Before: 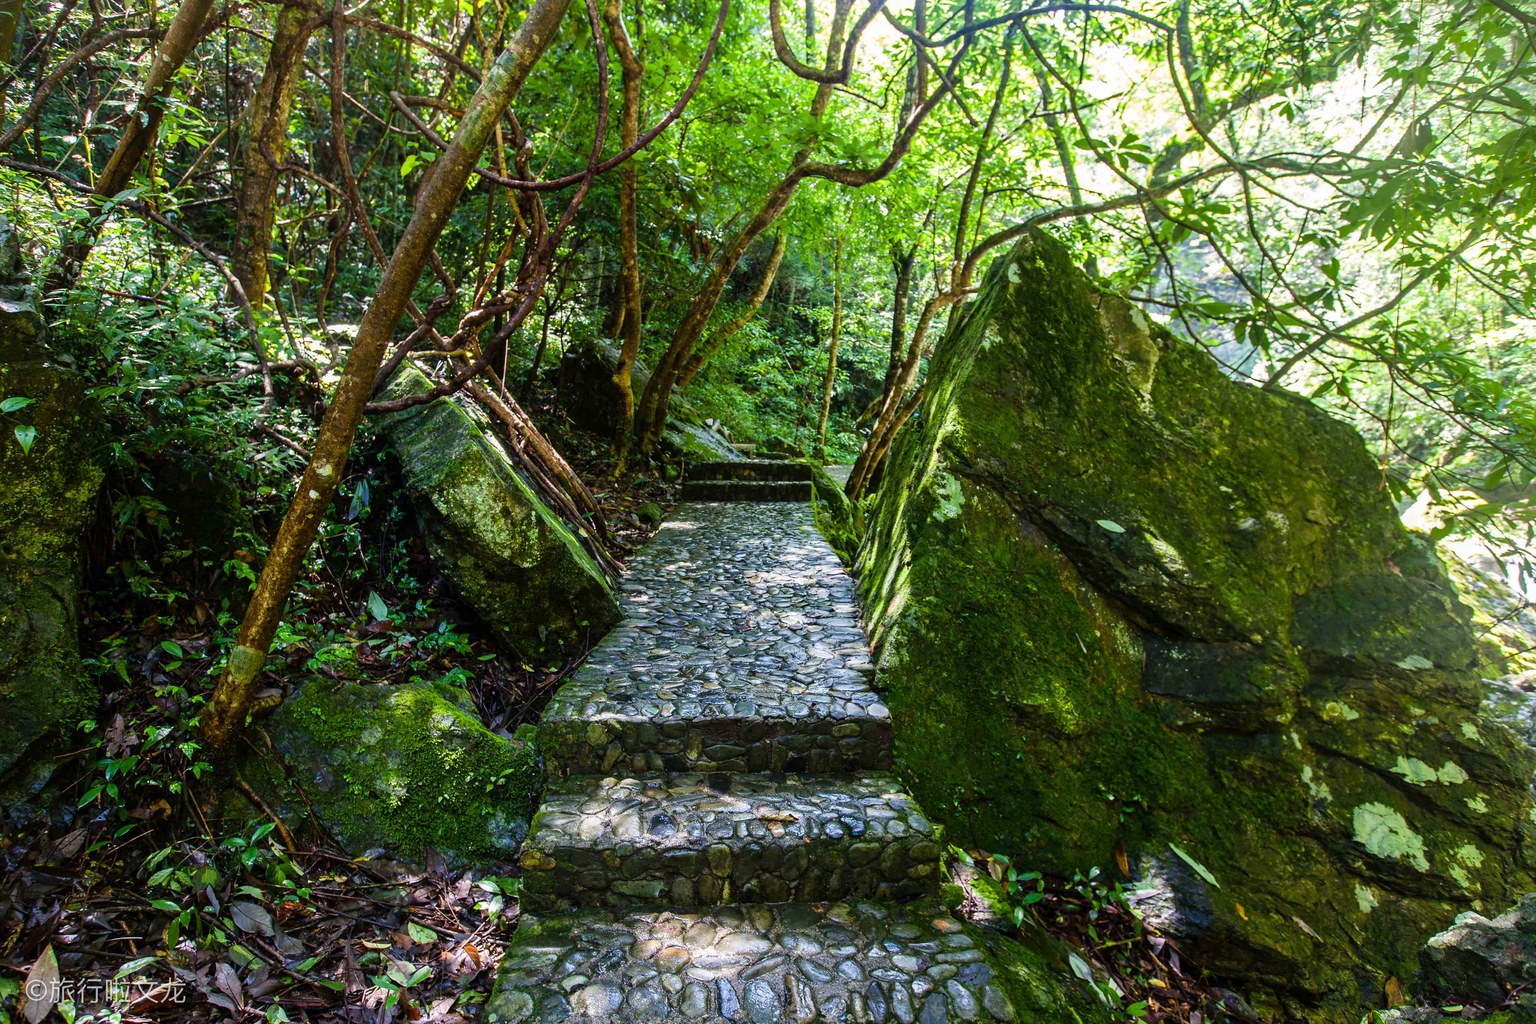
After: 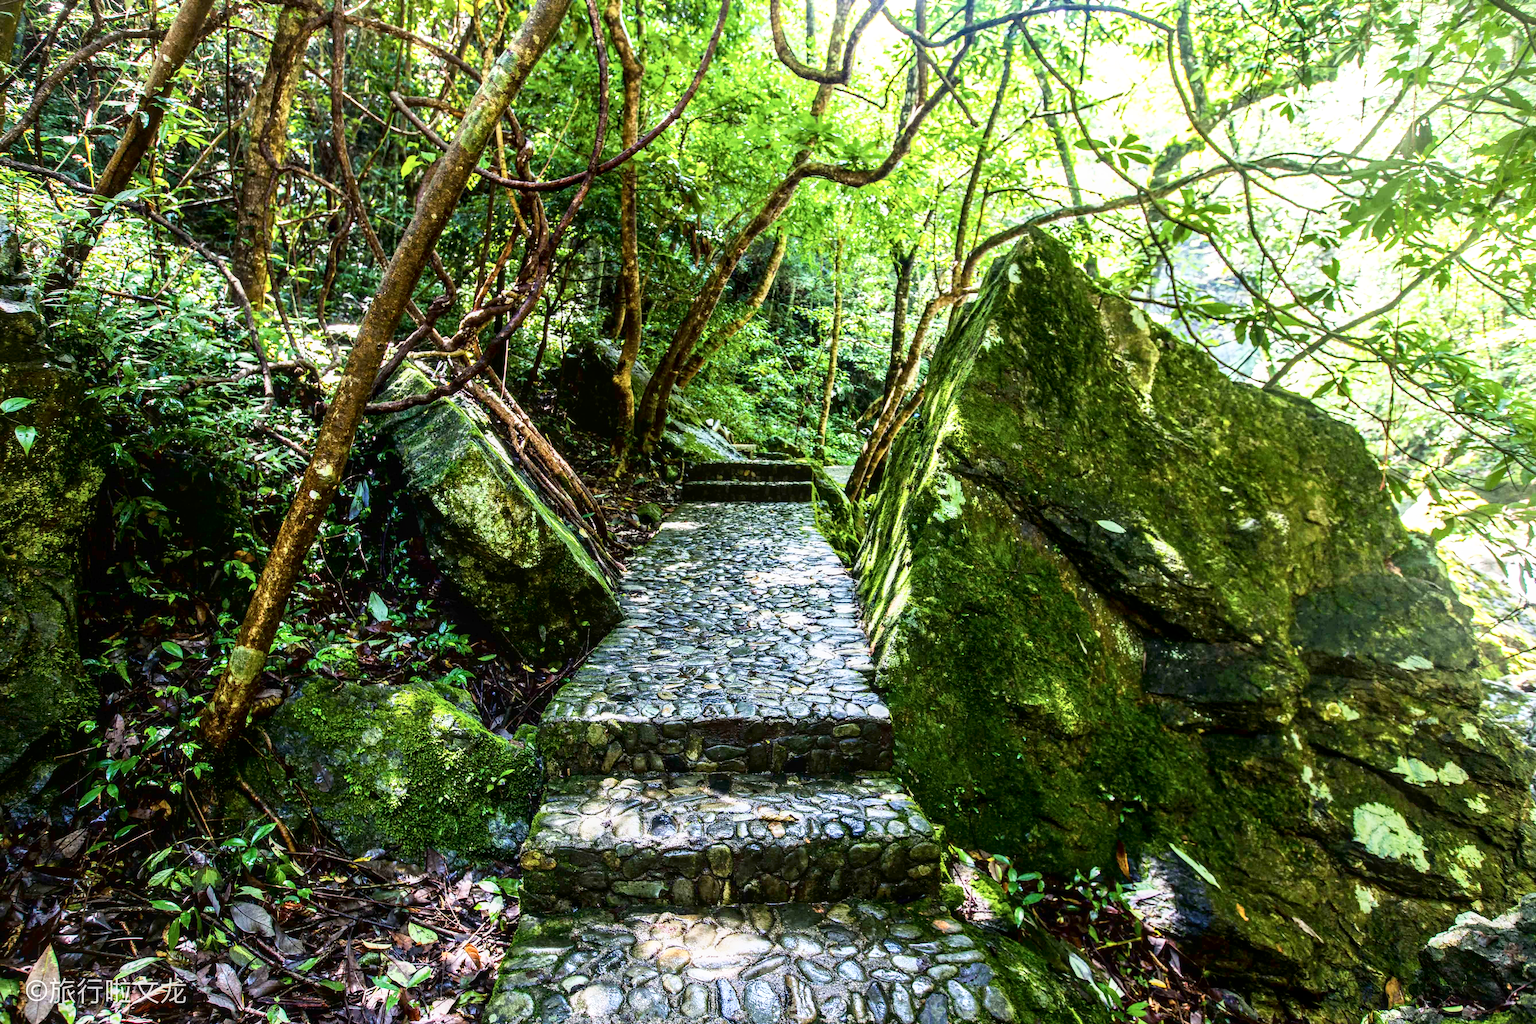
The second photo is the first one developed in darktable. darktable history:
local contrast: on, module defaults
tone curve: curves: ch0 [(0, 0) (0.003, 0.016) (0.011, 0.016) (0.025, 0.016) (0.044, 0.017) (0.069, 0.026) (0.1, 0.044) (0.136, 0.074) (0.177, 0.121) (0.224, 0.183) (0.277, 0.248) (0.335, 0.326) (0.399, 0.413) (0.468, 0.511) (0.543, 0.612) (0.623, 0.717) (0.709, 0.818) (0.801, 0.911) (0.898, 0.979) (1, 1)], color space Lab, independent channels, preserve colors none
base curve: curves: ch0 [(0, 0) (0.088, 0.125) (0.176, 0.251) (0.354, 0.501) (0.613, 0.749) (1, 0.877)], preserve colors none
